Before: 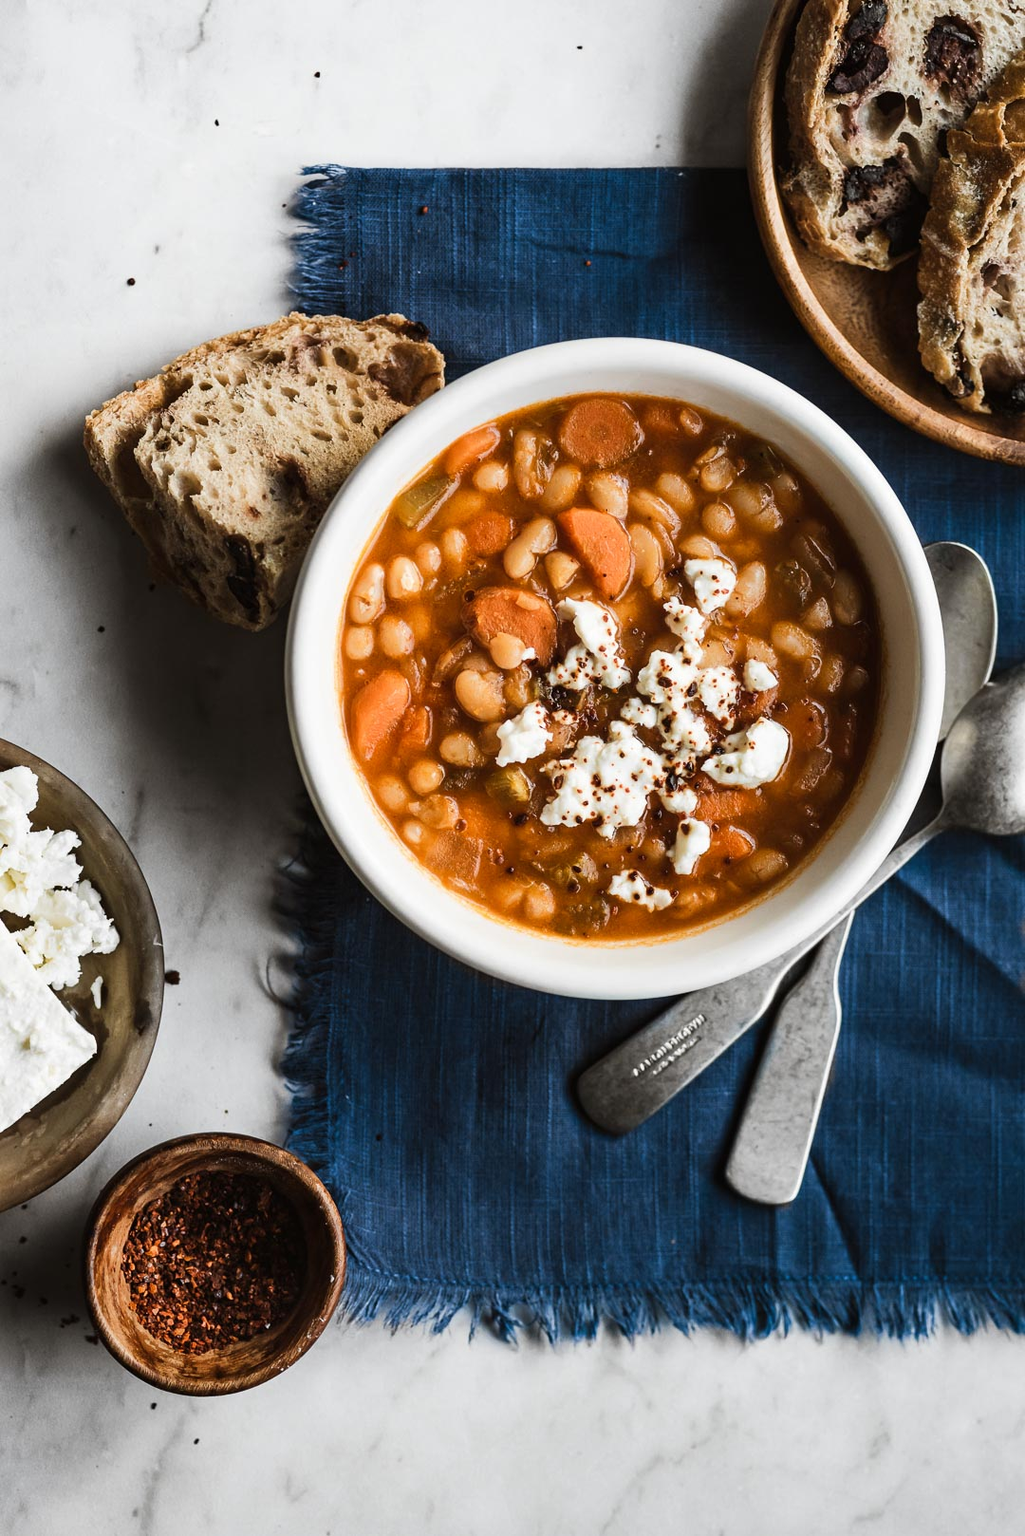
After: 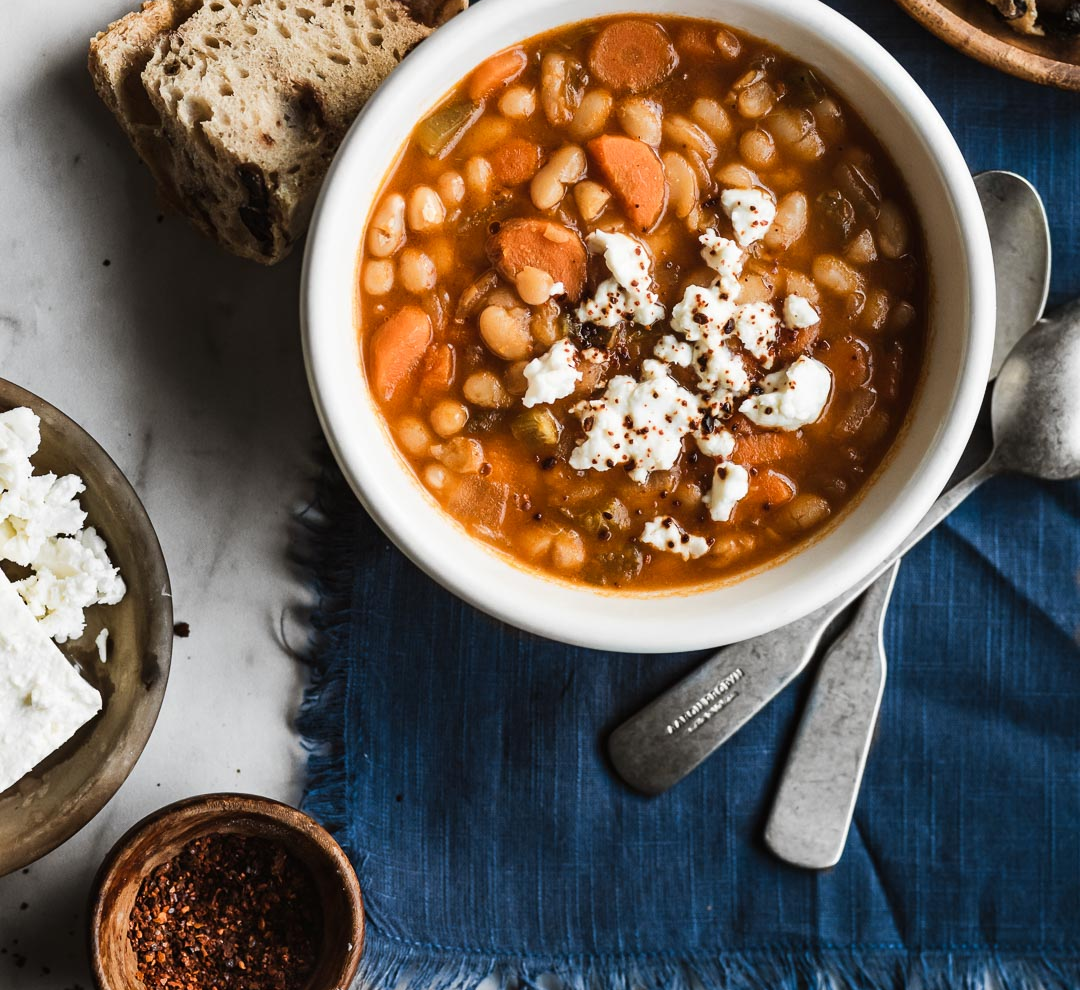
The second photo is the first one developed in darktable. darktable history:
crop and rotate: top 24.781%, bottom 14.002%
